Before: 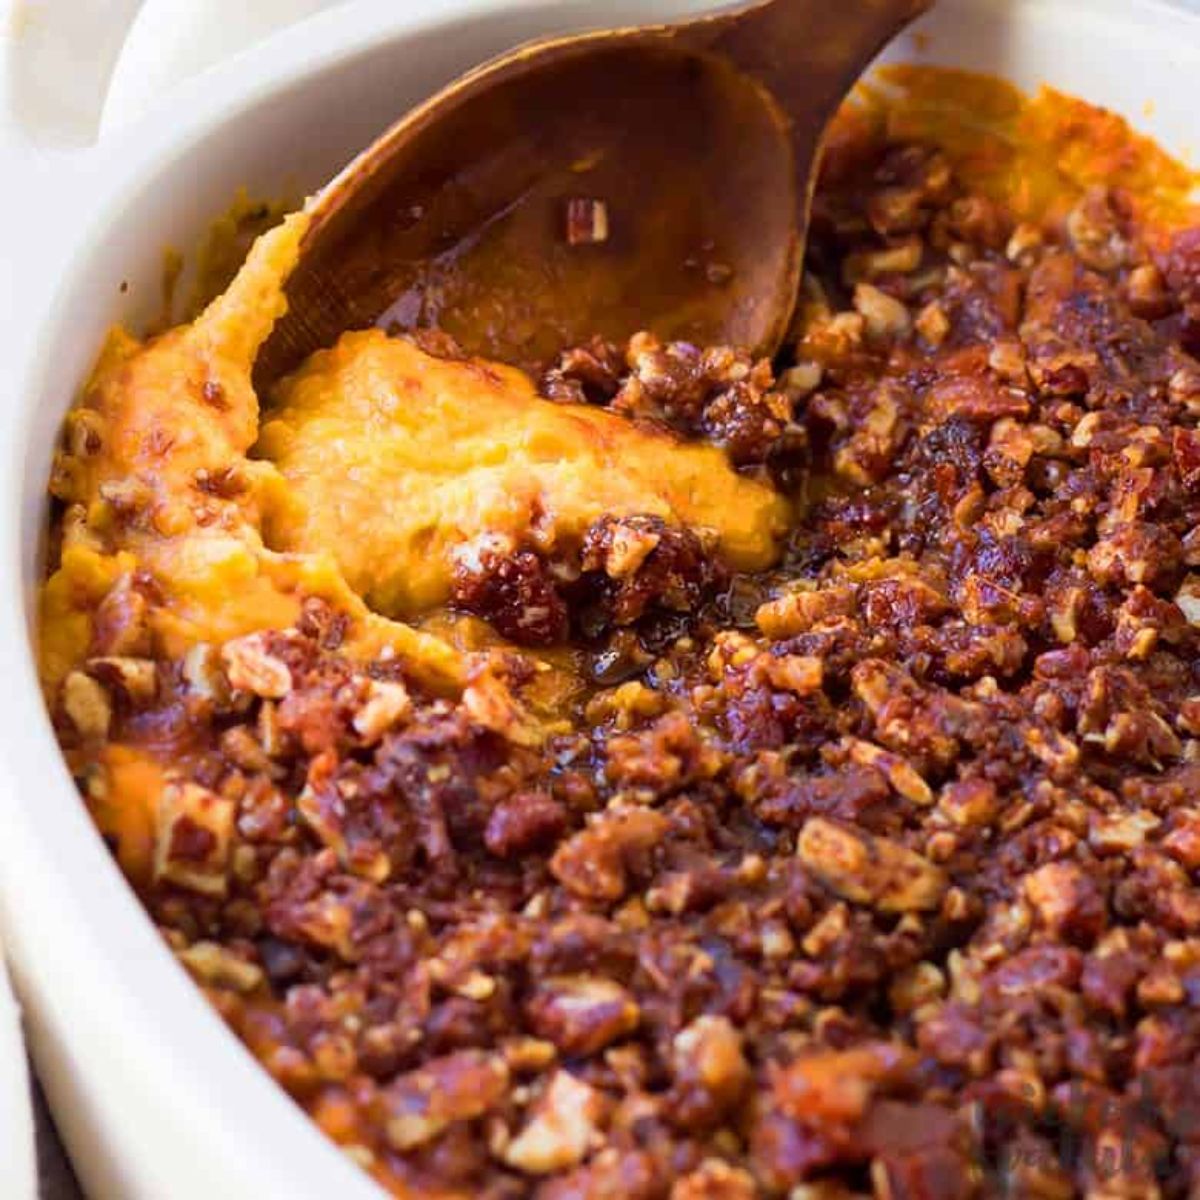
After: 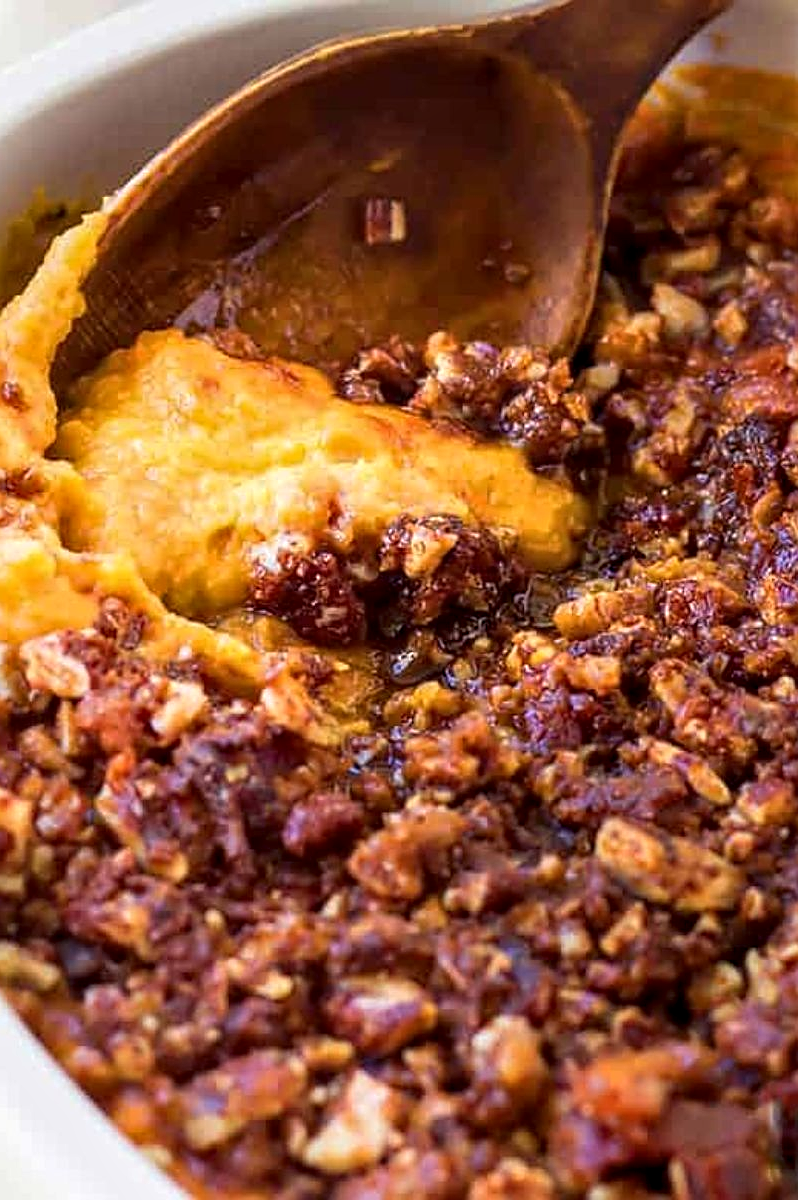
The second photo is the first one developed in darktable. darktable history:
crop: left 16.899%, right 16.556%
sharpen: on, module defaults
local contrast: detail 130%
